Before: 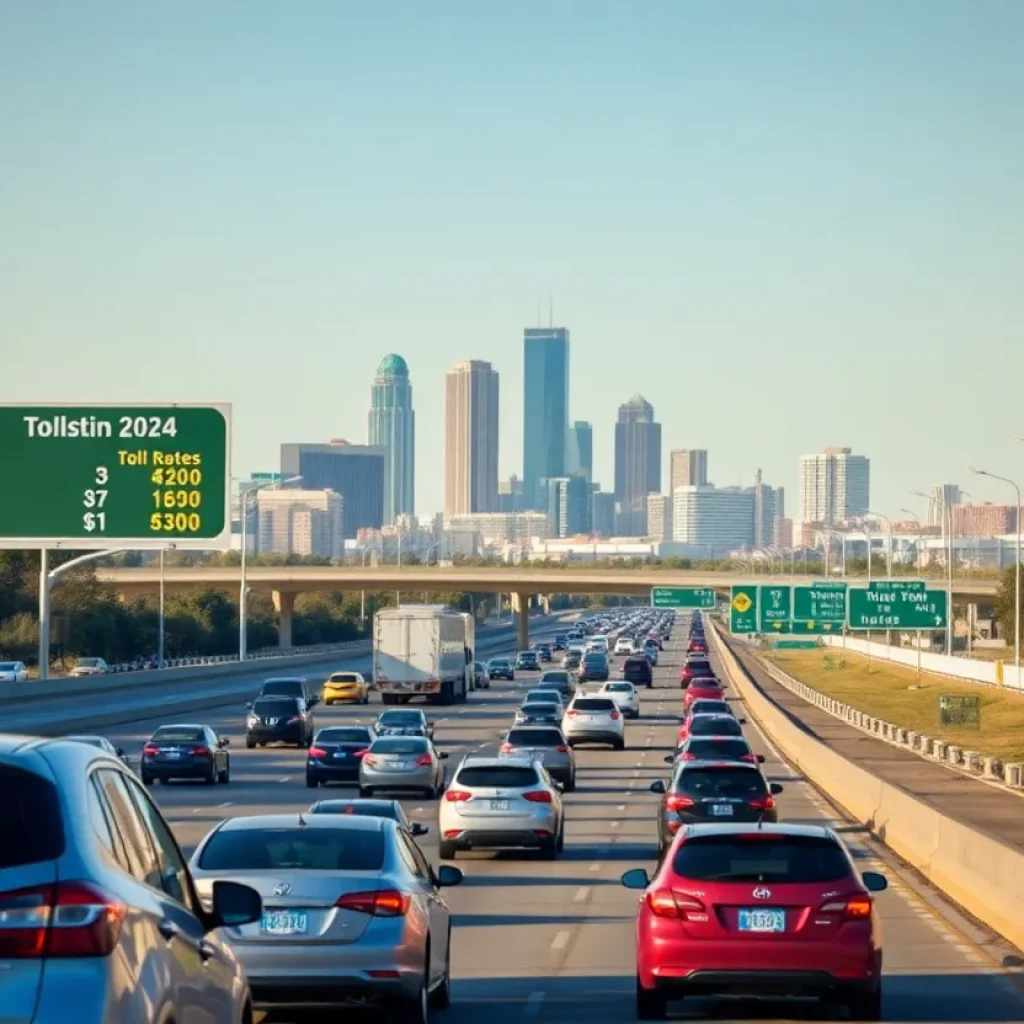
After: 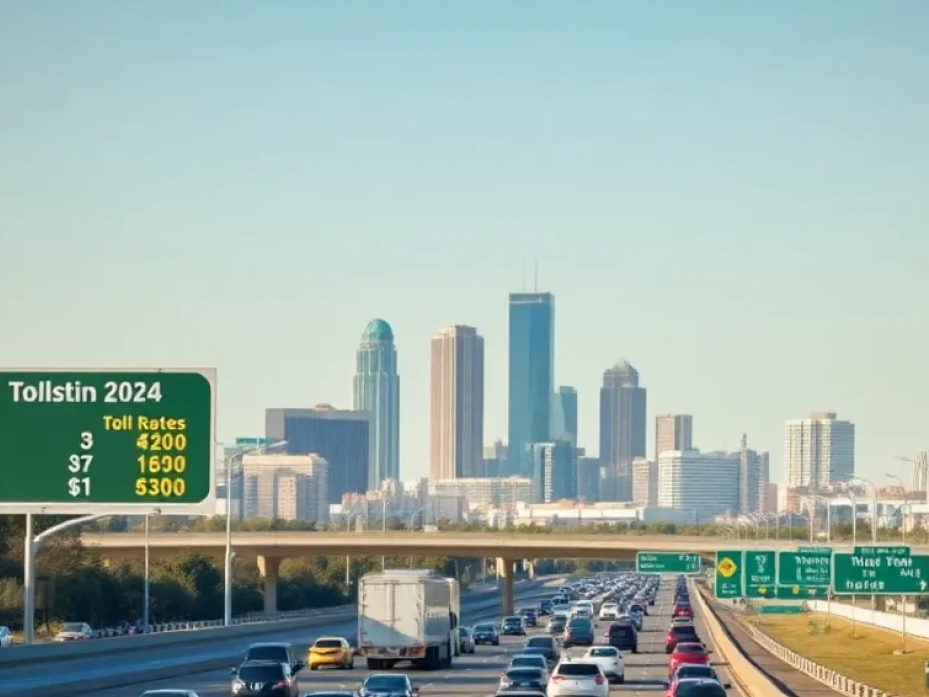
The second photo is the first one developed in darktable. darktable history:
crop: left 1.509%, top 3.453%, right 7.713%, bottom 28.408%
